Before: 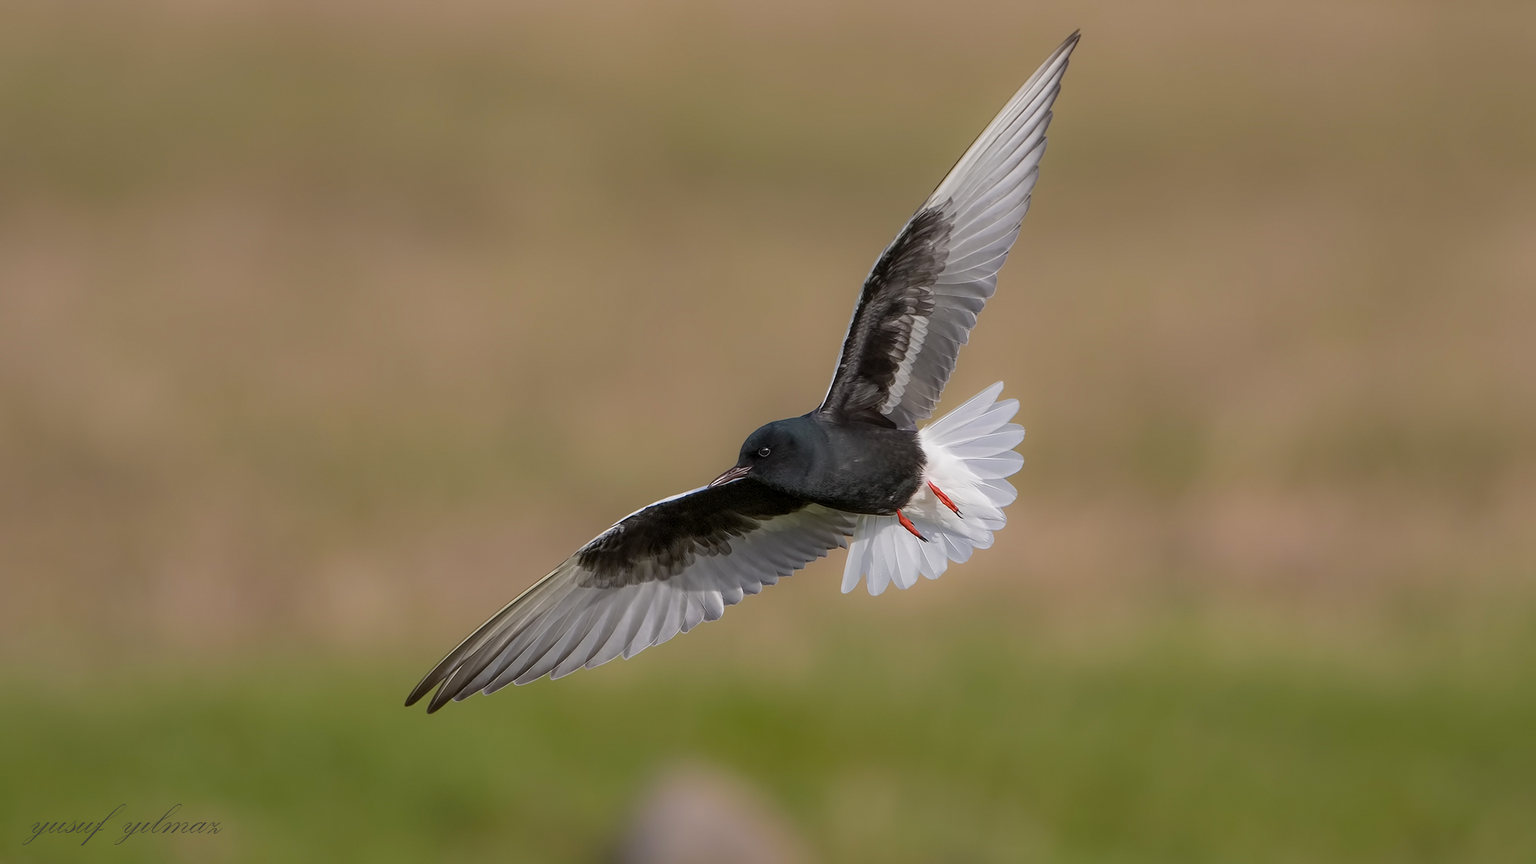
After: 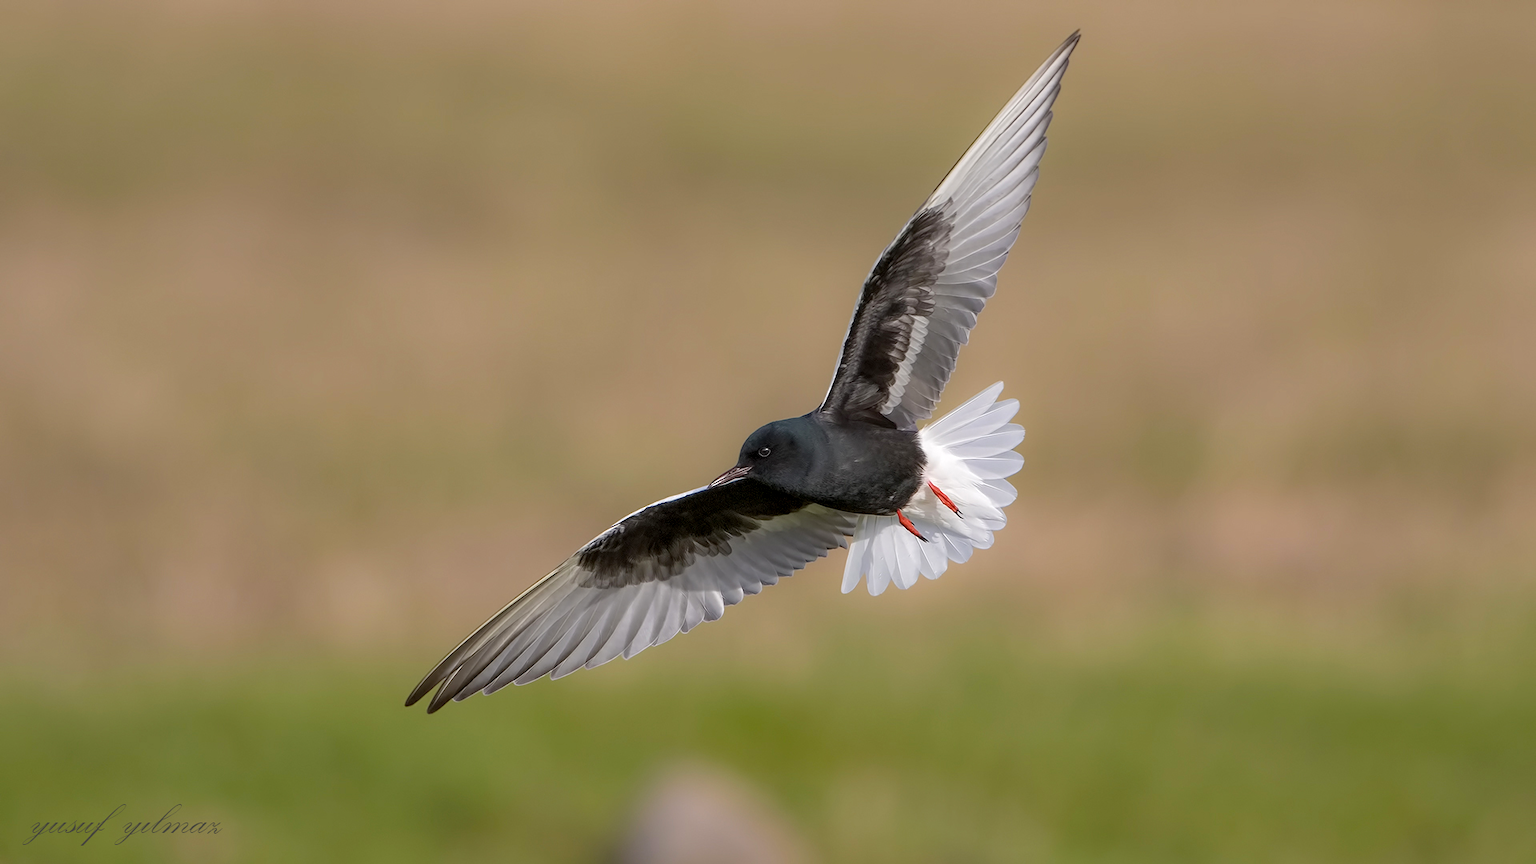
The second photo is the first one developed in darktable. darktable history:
exposure: black level correction 0.001, exposure 0.298 EV, compensate highlight preservation false
